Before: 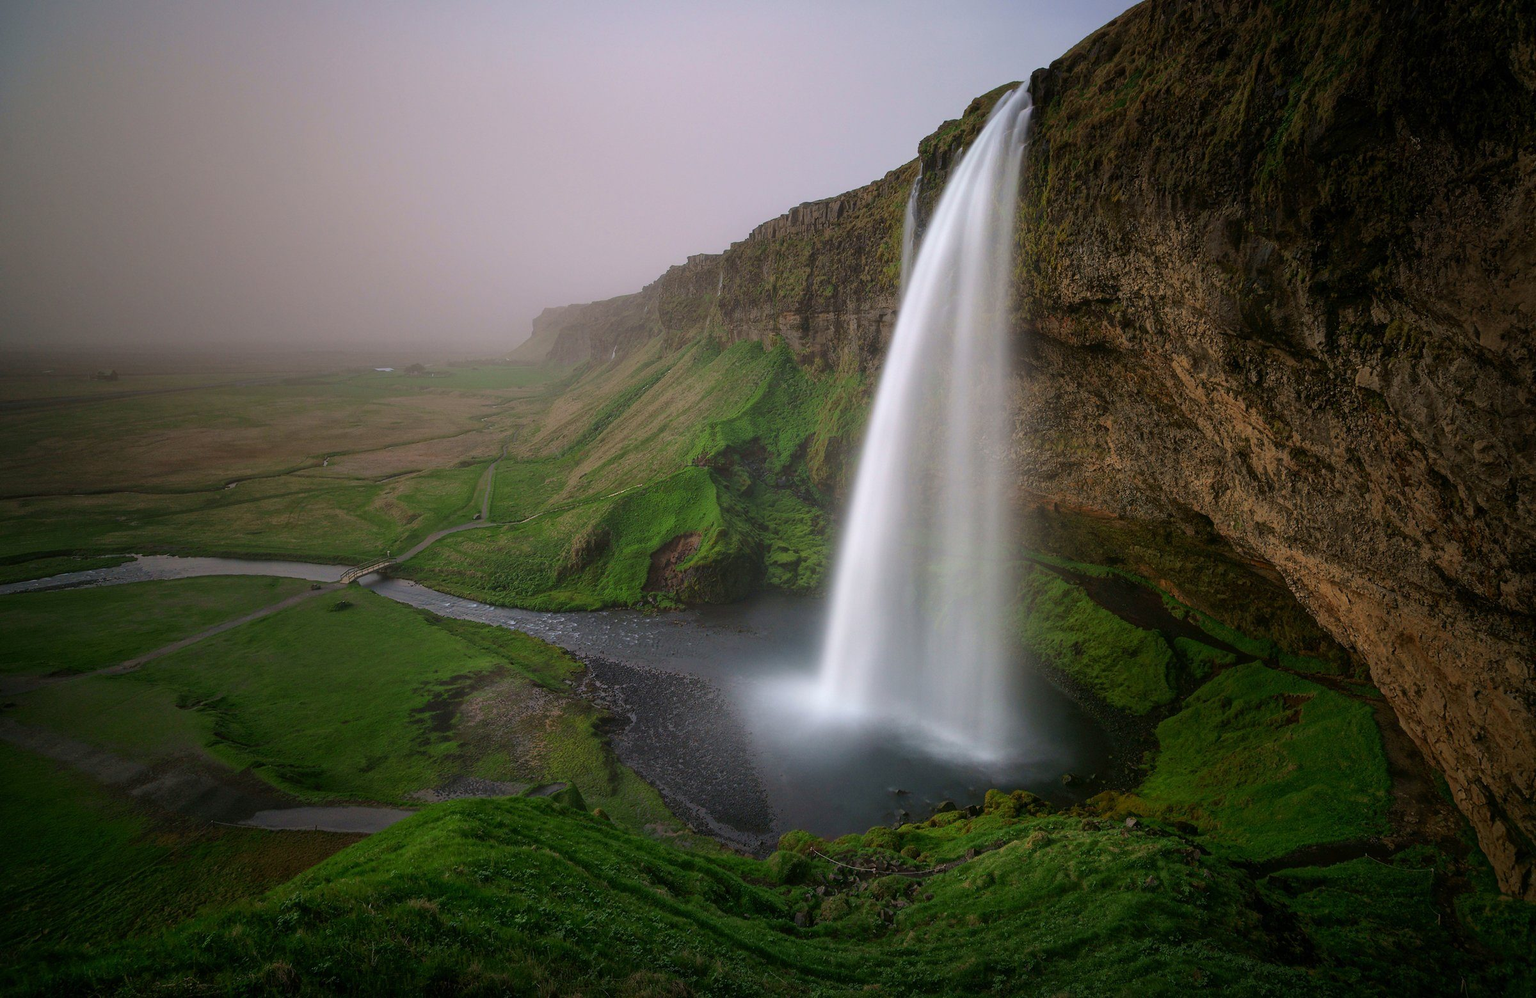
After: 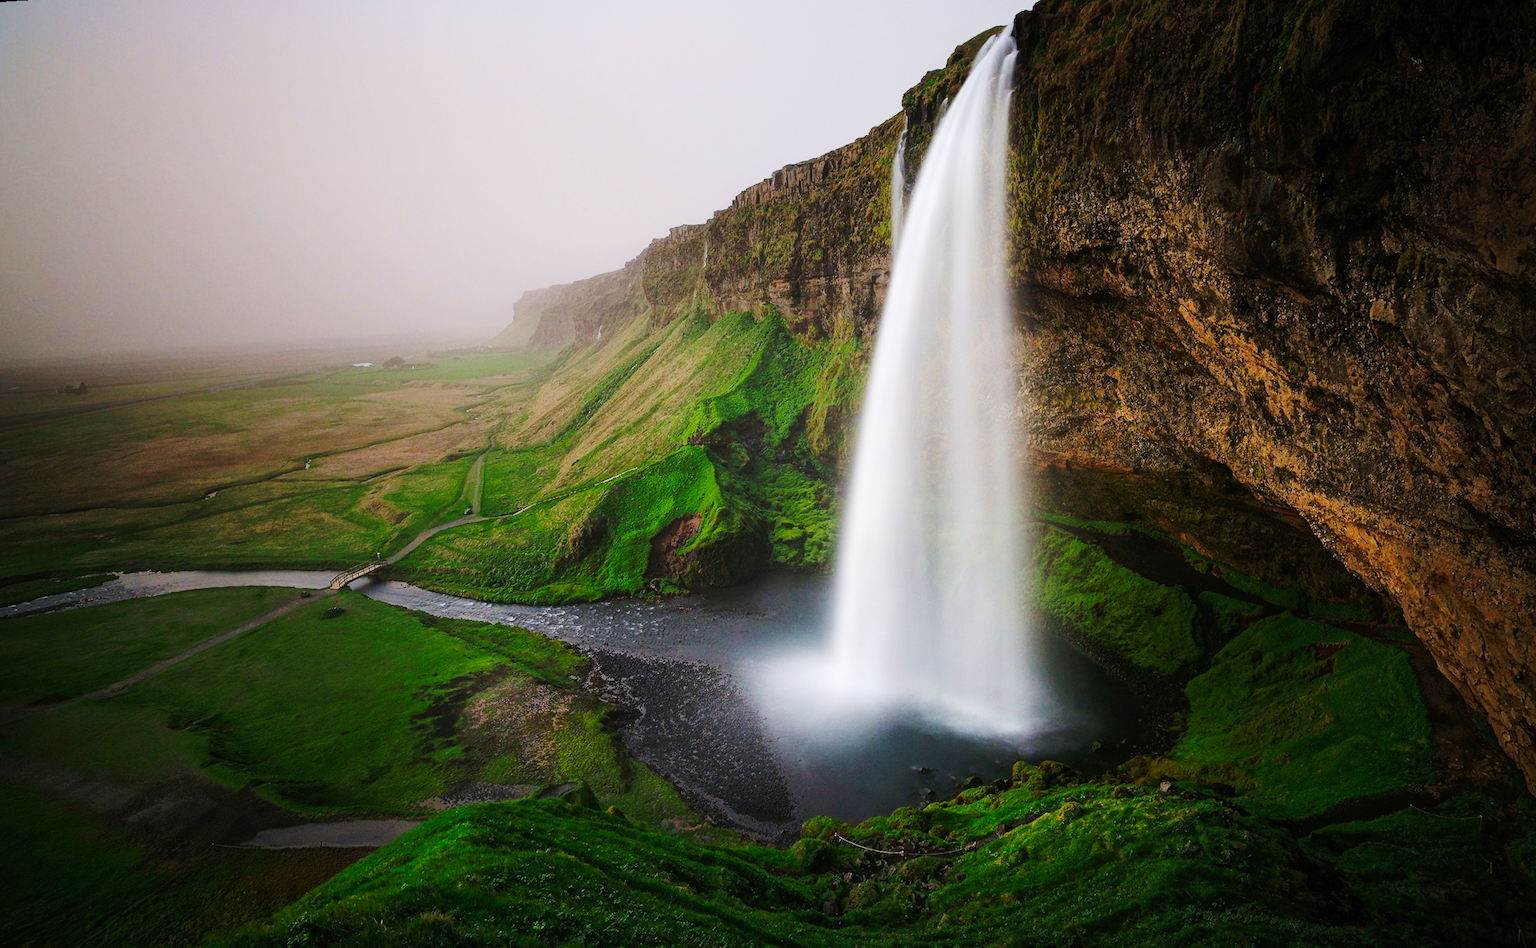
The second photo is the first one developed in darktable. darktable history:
tone curve: curves: ch0 [(0, 0) (0.003, 0.005) (0.011, 0.011) (0.025, 0.02) (0.044, 0.03) (0.069, 0.041) (0.1, 0.062) (0.136, 0.089) (0.177, 0.135) (0.224, 0.189) (0.277, 0.259) (0.335, 0.373) (0.399, 0.499) (0.468, 0.622) (0.543, 0.724) (0.623, 0.807) (0.709, 0.868) (0.801, 0.916) (0.898, 0.964) (1, 1)], preserve colors none
rotate and perspective: rotation -3.52°, crop left 0.036, crop right 0.964, crop top 0.081, crop bottom 0.919
